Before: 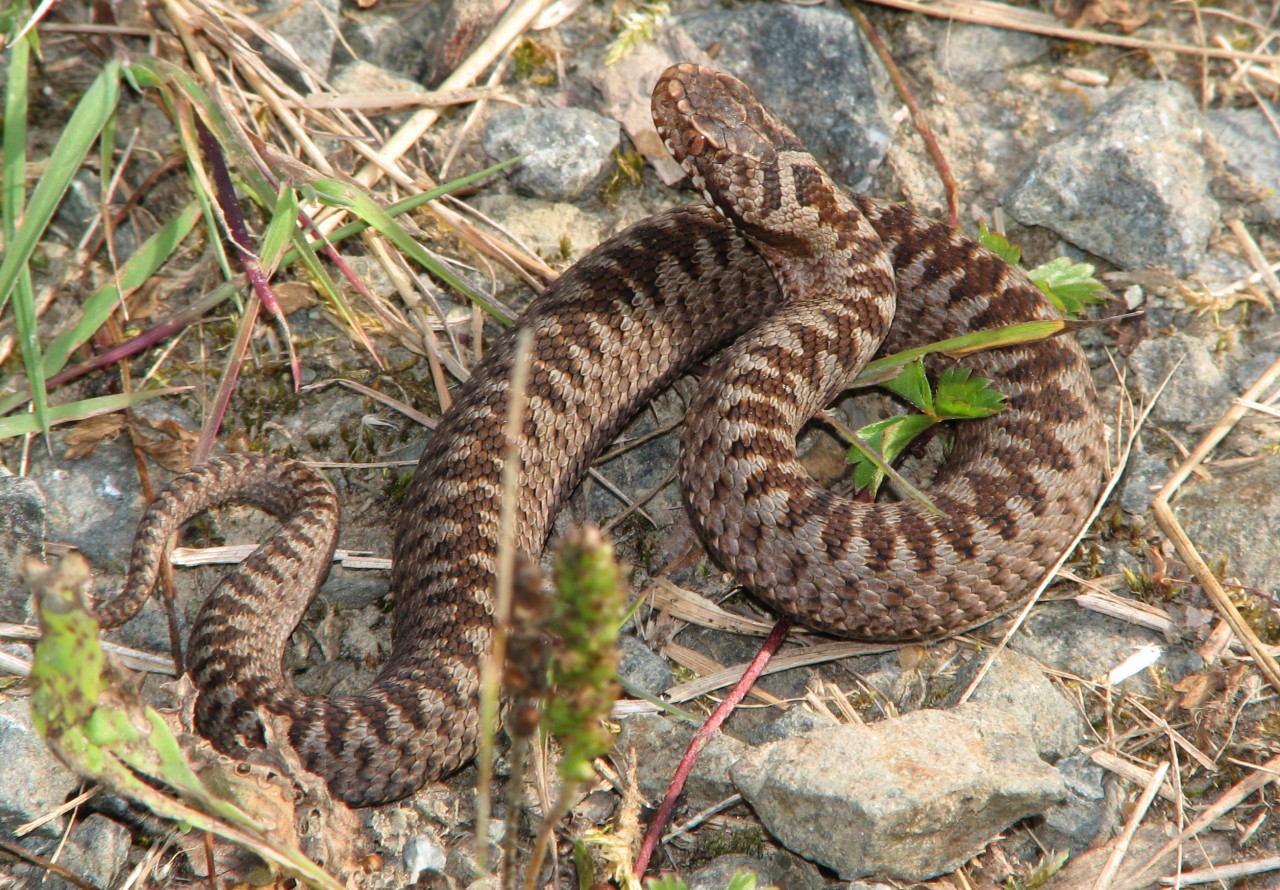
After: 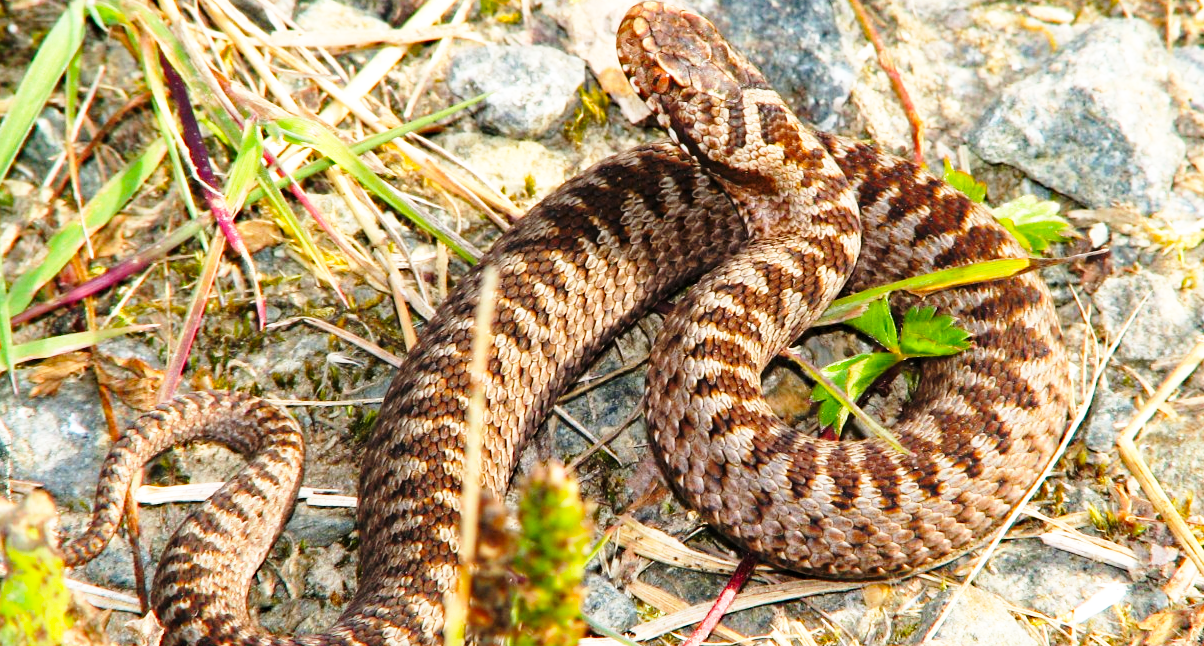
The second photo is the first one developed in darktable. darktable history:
haze removal: compatibility mode true
base curve: curves: ch0 [(0, 0) (0.026, 0.03) (0.109, 0.232) (0.351, 0.748) (0.669, 0.968) (1, 1)], preserve colors none
levels: white 99.96%
crop: left 2.783%, top 7.052%, right 3.141%, bottom 20.305%
color balance rgb: perceptual saturation grading › global saturation 25.704%
